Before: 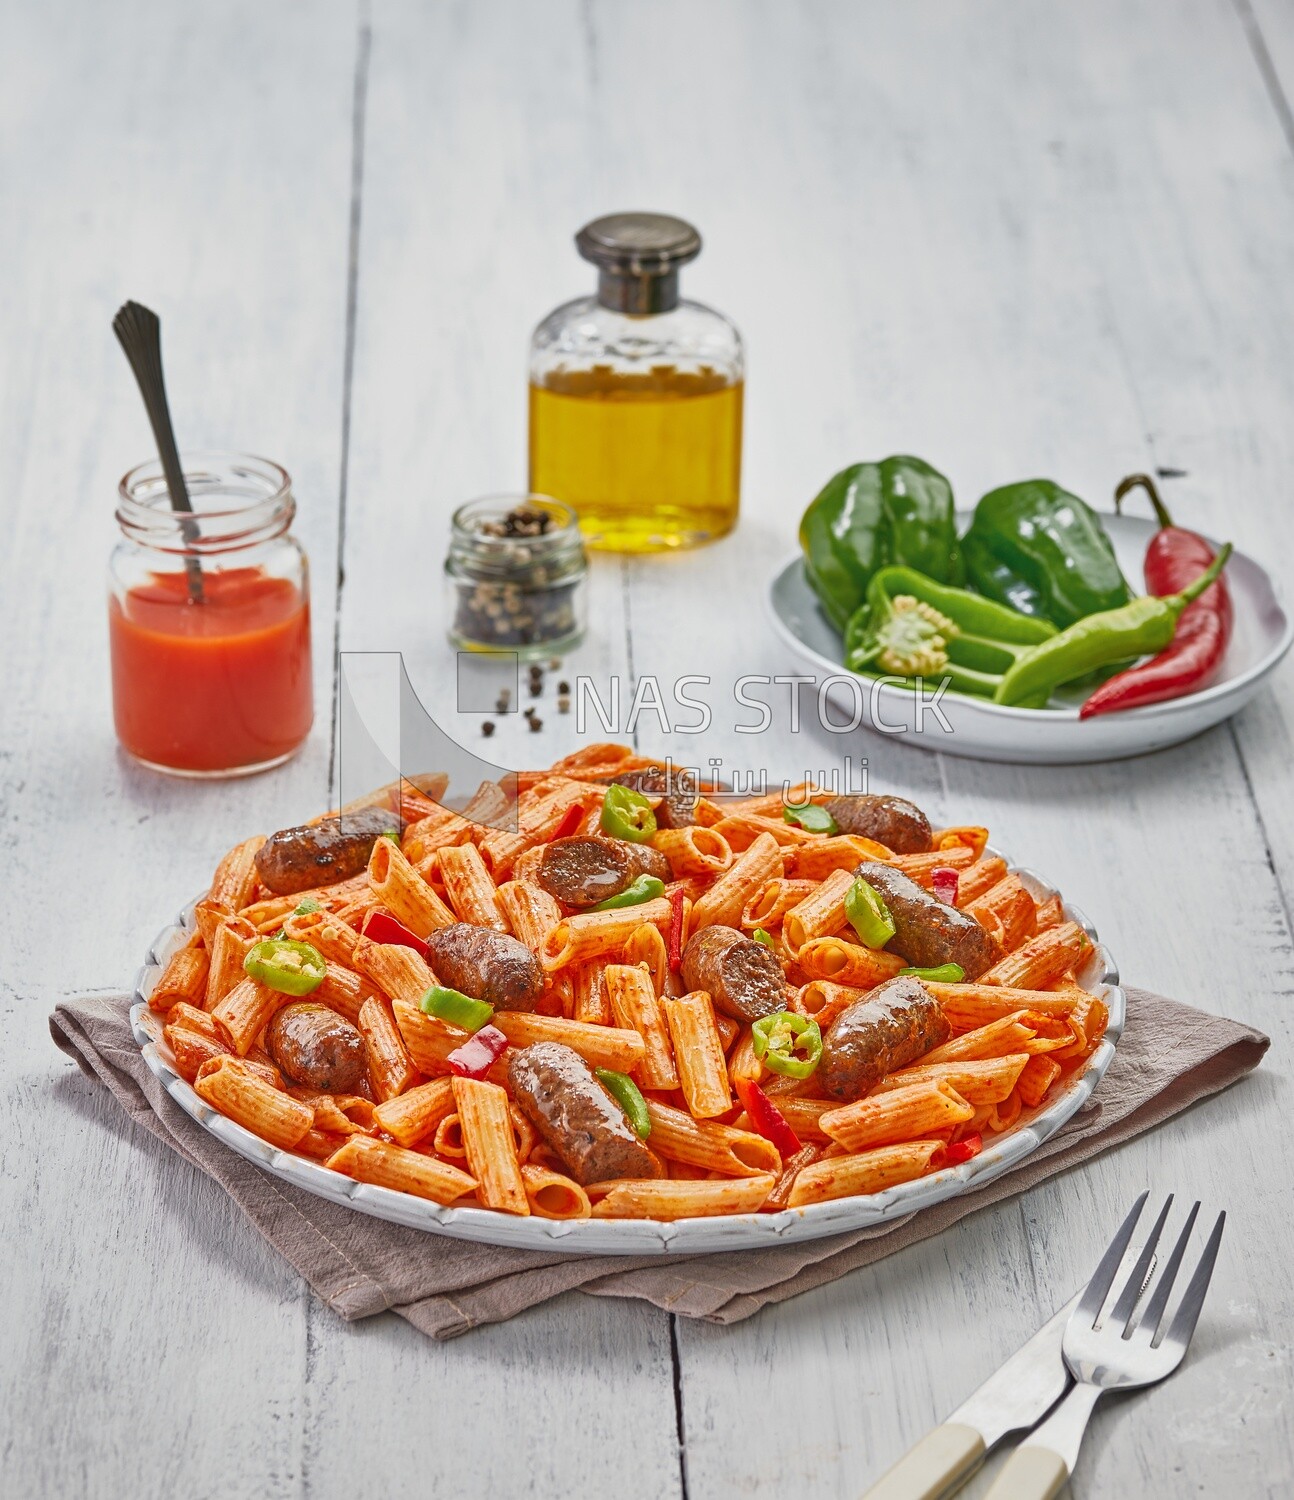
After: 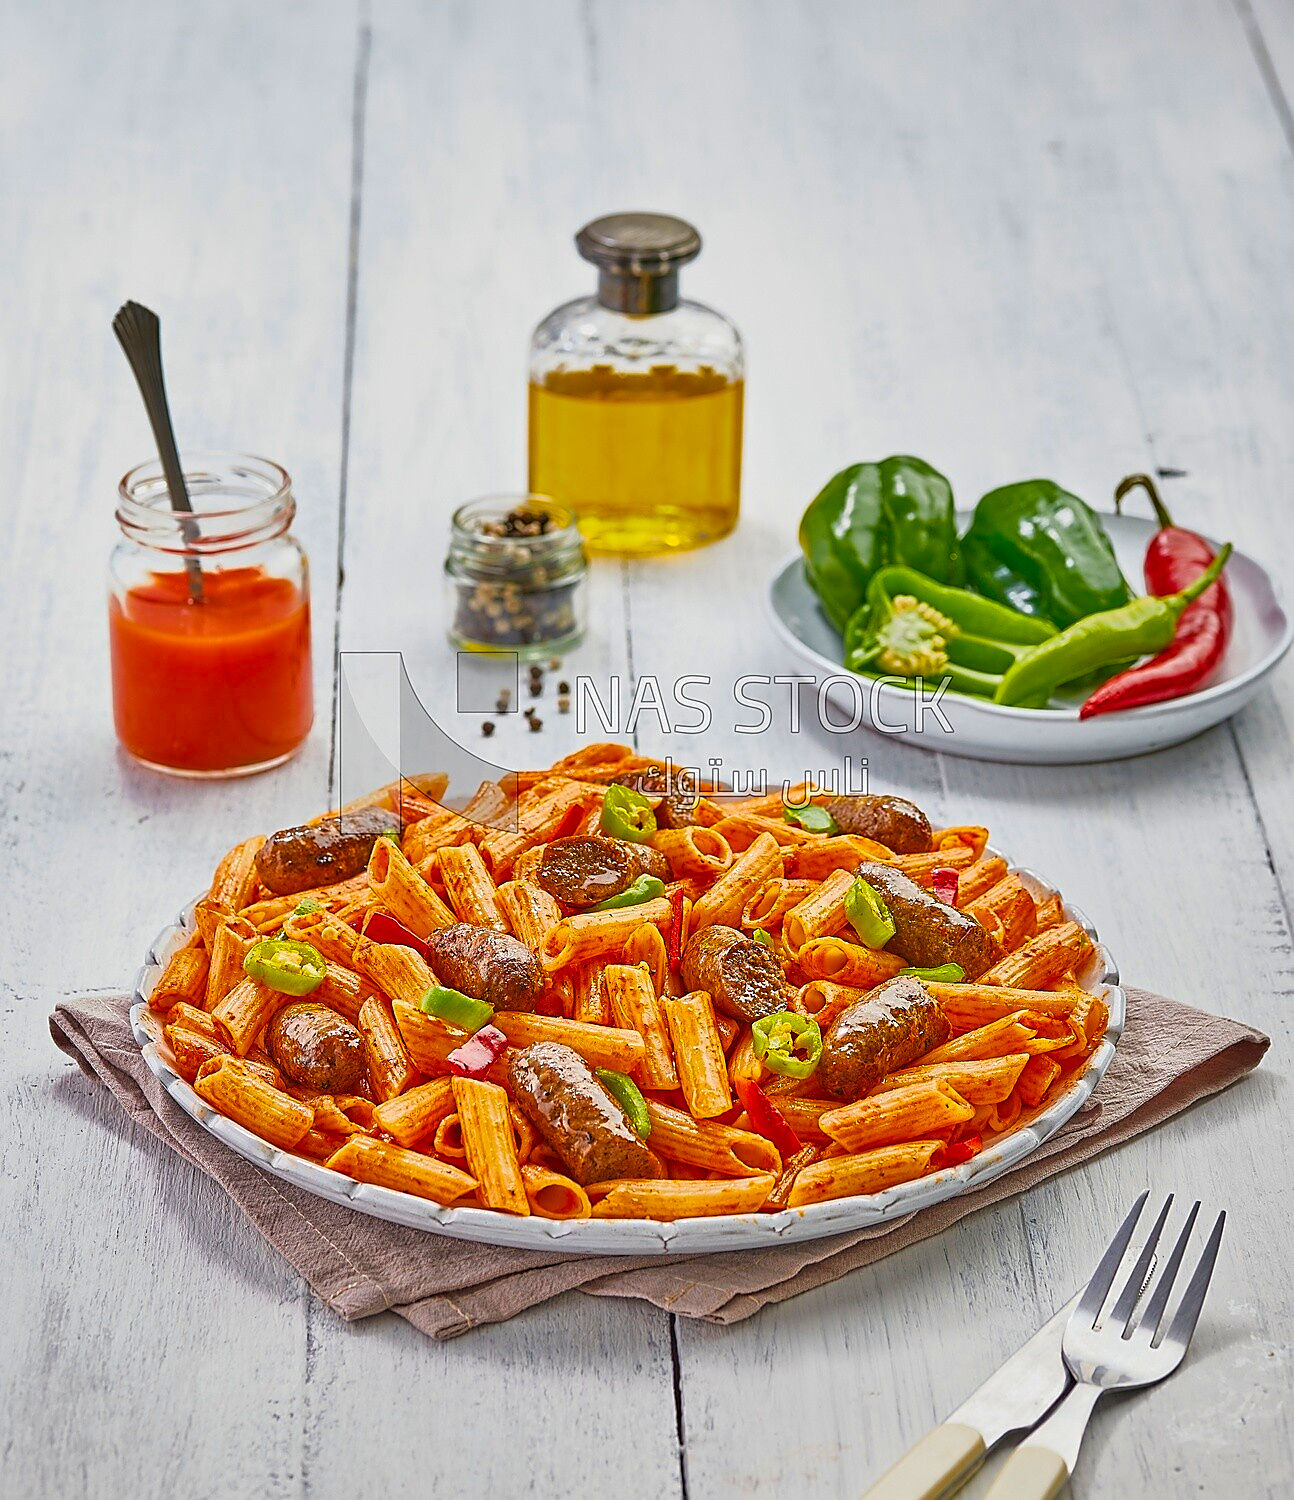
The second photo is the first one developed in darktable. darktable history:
sharpen: radius 1.386, amount 1.265, threshold 0.794
color balance rgb: linear chroma grading › shadows -3.251%, linear chroma grading › highlights -3.747%, perceptual saturation grading › global saturation 42.749%, global vibrance 20%
